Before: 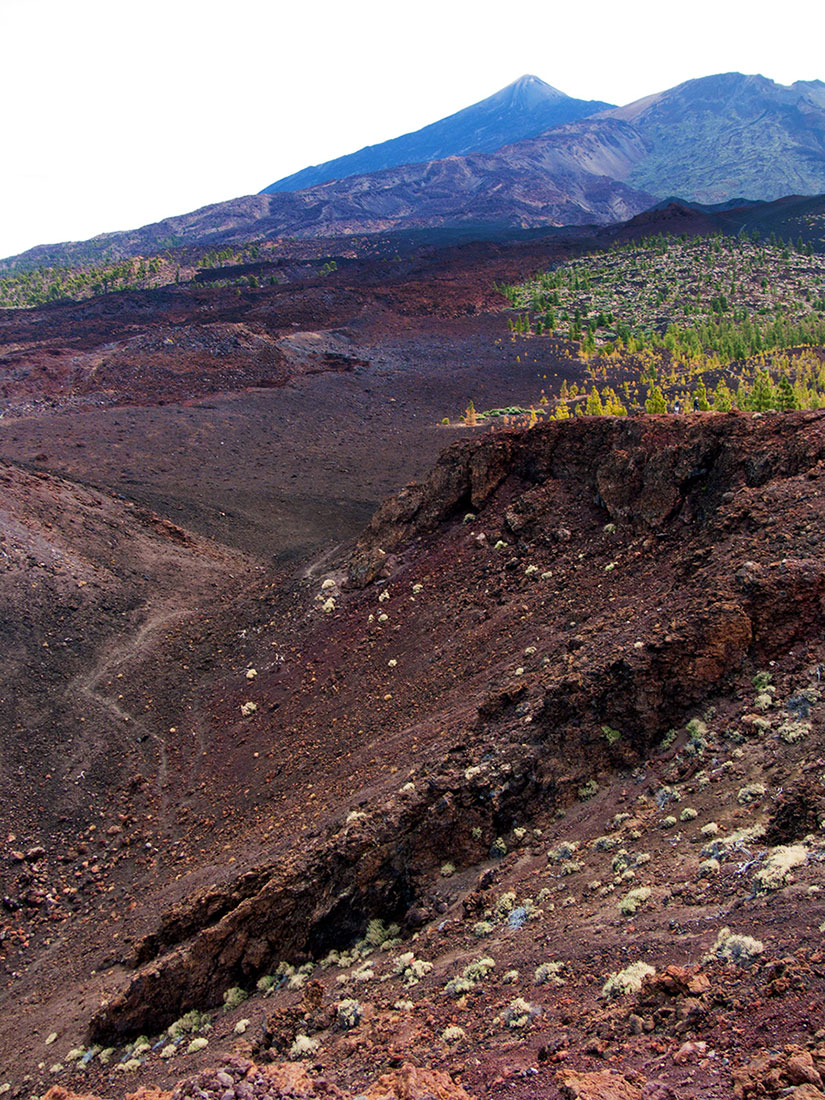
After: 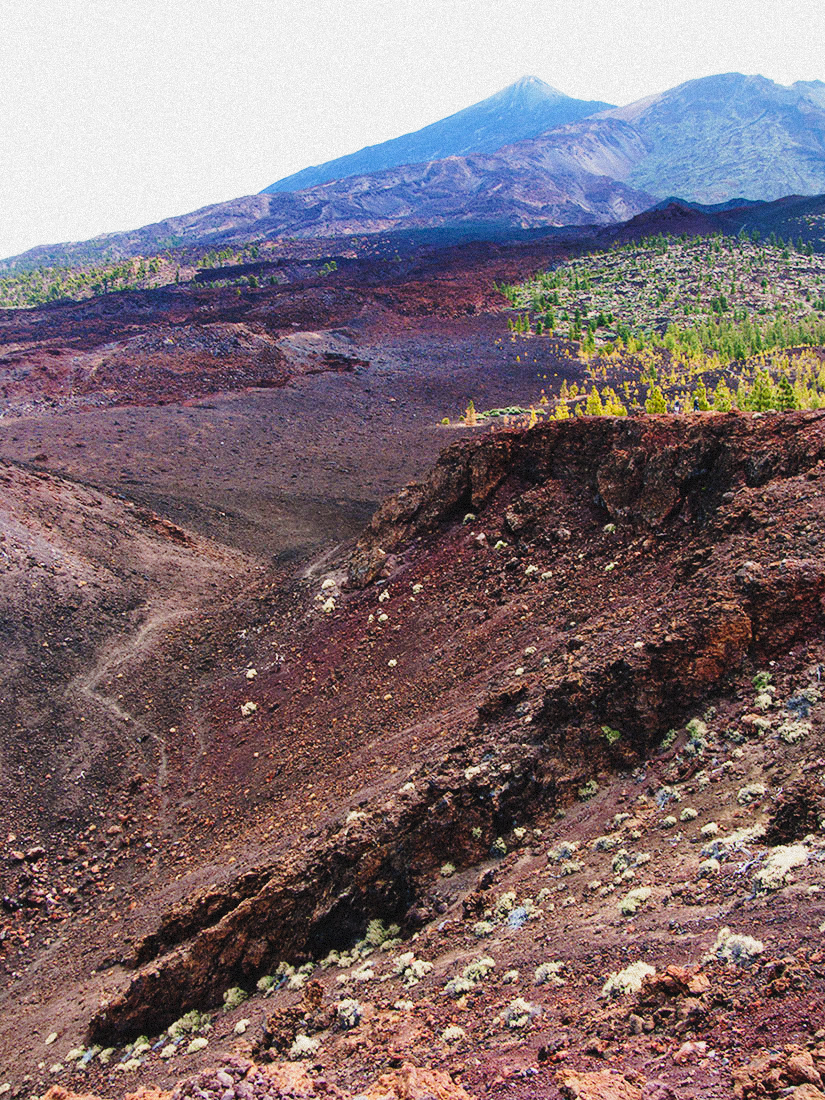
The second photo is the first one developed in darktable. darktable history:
contrast brightness saturation: contrast -0.1, saturation -0.1
base curve: curves: ch0 [(0, 0) (0.028, 0.03) (0.121, 0.232) (0.46, 0.748) (0.859, 0.968) (1, 1)], preserve colors none
grain: mid-tones bias 0%
